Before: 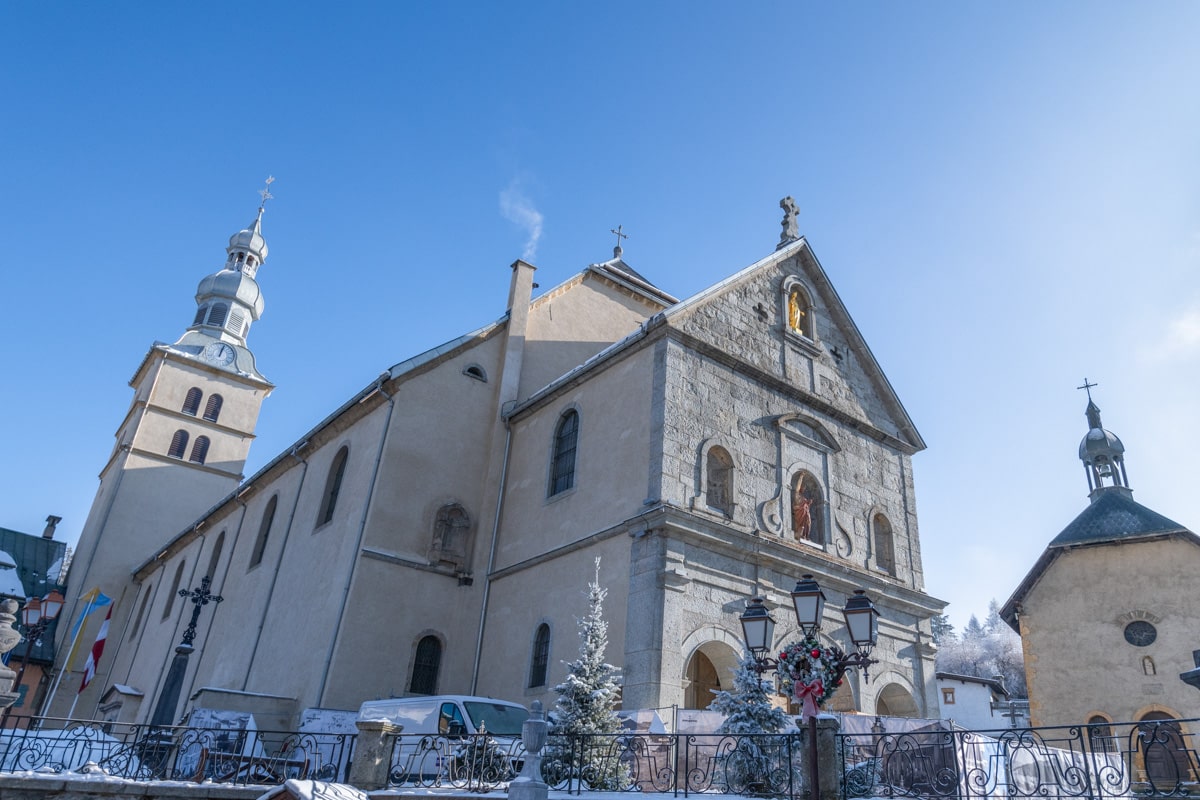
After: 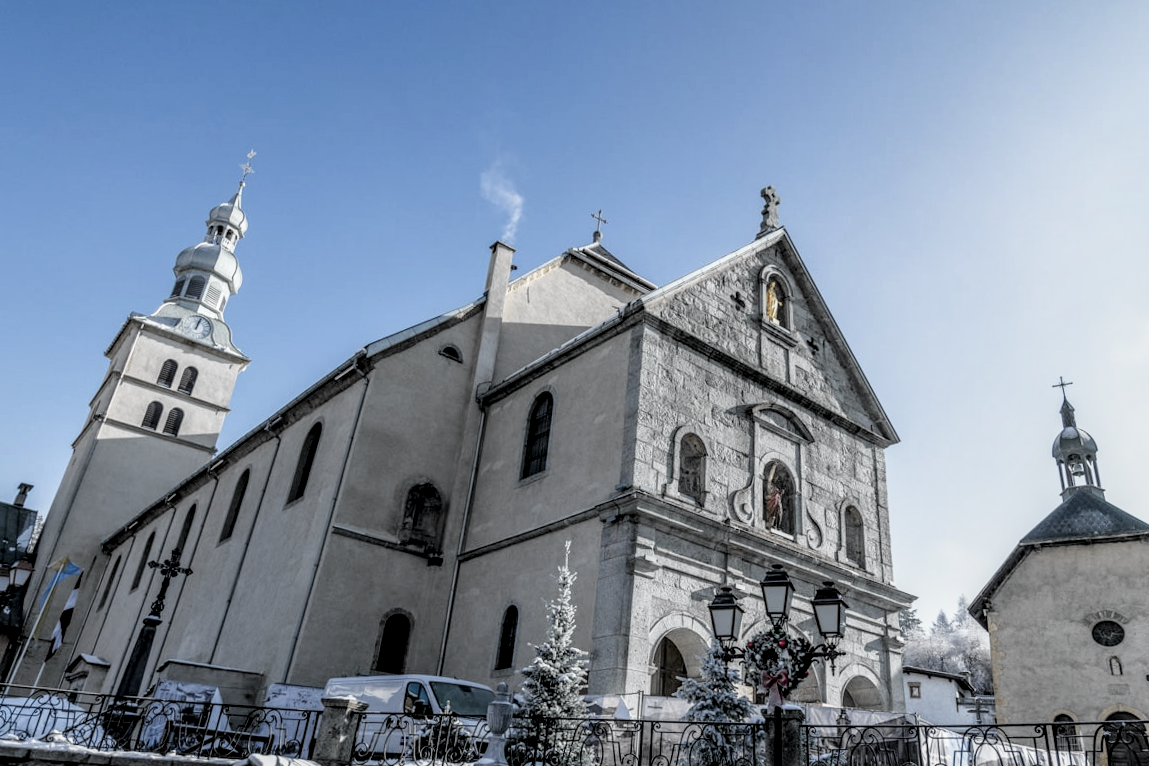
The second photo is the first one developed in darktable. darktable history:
levels: levels [0.016, 0.492, 0.969]
contrast brightness saturation: contrast 0.102, saturation -0.281
crop and rotate: angle -1.7°
local contrast: on, module defaults
filmic rgb: black relative exposure -3.9 EV, white relative exposure 3.13 EV, hardness 2.87, color science v6 (2022)
tone equalizer: on, module defaults
tone curve: curves: ch0 [(0, 0) (0.058, 0.037) (0.214, 0.183) (0.304, 0.288) (0.561, 0.554) (0.687, 0.677) (0.768, 0.768) (0.858, 0.861) (0.987, 0.945)]; ch1 [(0, 0) (0.172, 0.123) (0.312, 0.296) (0.432, 0.448) (0.471, 0.469) (0.502, 0.5) (0.521, 0.505) (0.565, 0.569) (0.663, 0.663) (0.703, 0.721) (0.857, 0.917) (1, 1)]; ch2 [(0, 0) (0.411, 0.424) (0.485, 0.497) (0.502, 0.5) (0.517, 0.511) (0.556, 0.551) (0.626, 0.594) (0.709, 0.661) (1, 1)], color space Lab, independent channels, preserve colors none
